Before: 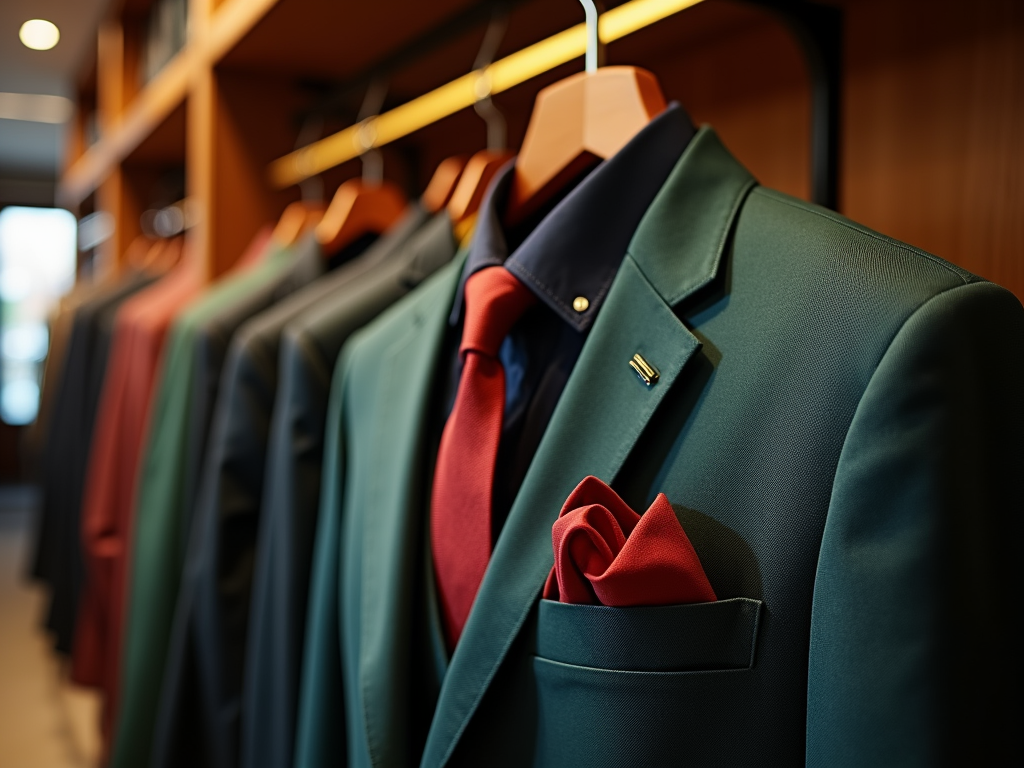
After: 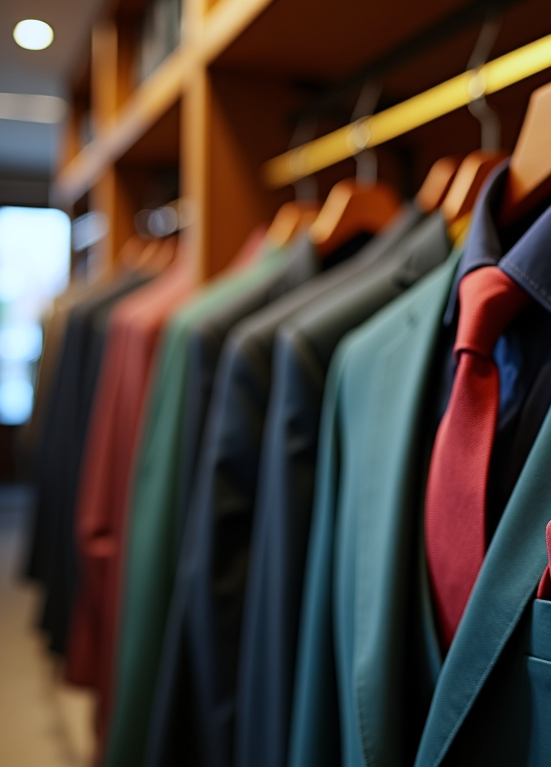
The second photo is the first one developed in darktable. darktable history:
crop: left 0.587%, right 45.588%, bottom 0.086%
white balance: red 0.926, green 1.003, blue 1.133
